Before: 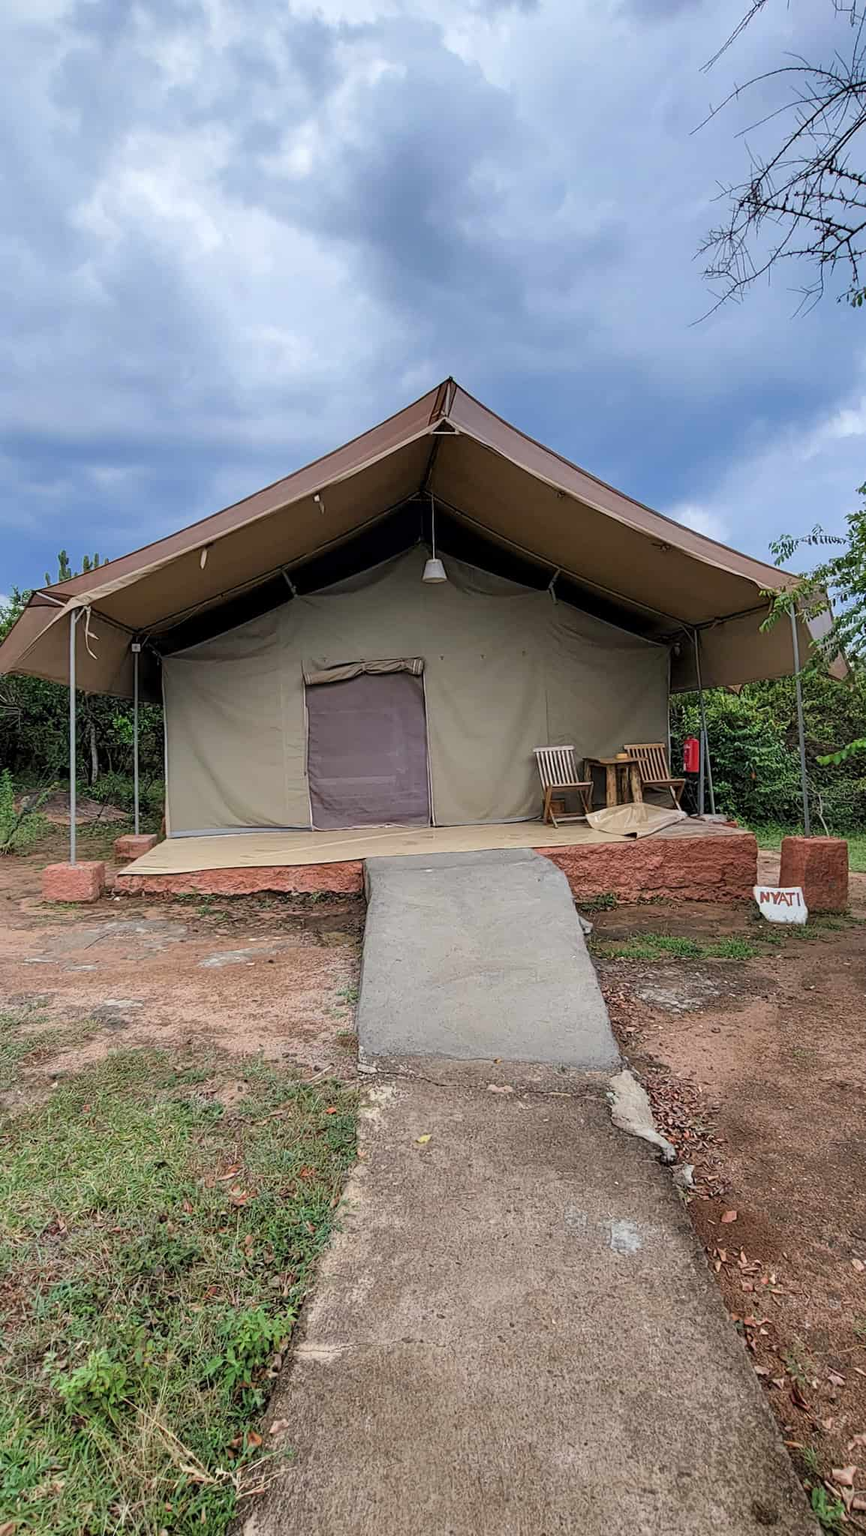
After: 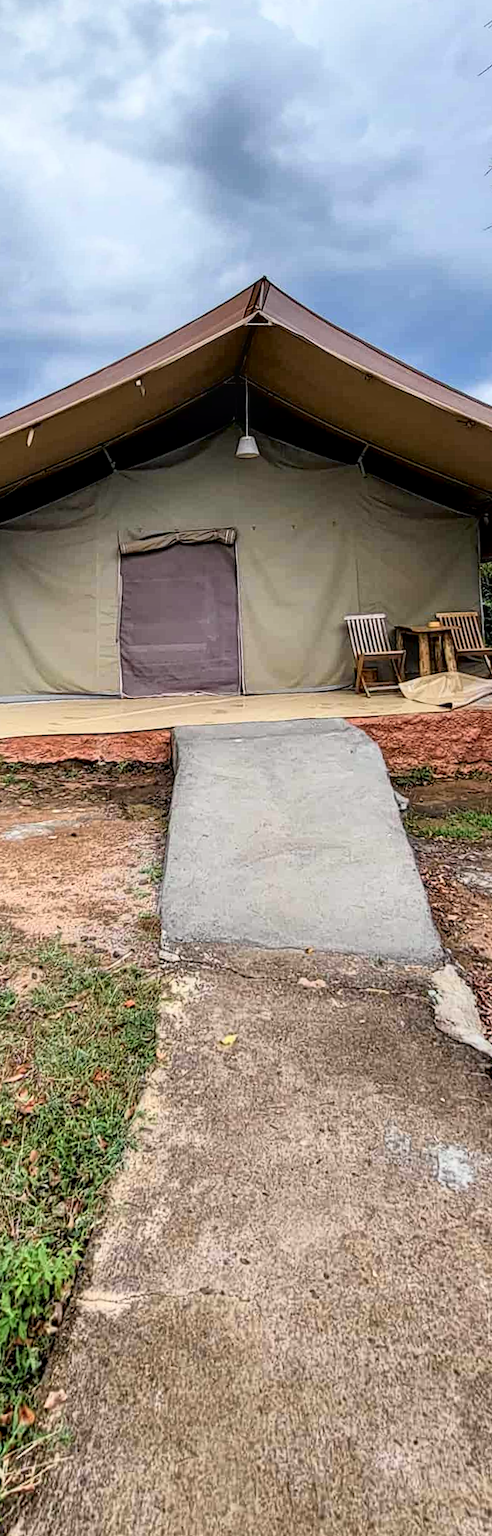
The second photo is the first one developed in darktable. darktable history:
local contrast: detail 130%
tone curve: curves: ch0 [(0, 0.024) (0.031, 0.027) (0.113, 0.069) (0.198, 0.18) (0.304, 0.303) (0.441, 0.462) (0.557, 0.6) (0.711, 0.79) (0.812, 0.878) (0.927, 0.935) (1, 0.963)]; ch1 [(0, 0) (0.222, 0.2) (0.343, 0.325) (0.45, 0.441) (0.502, 0.501) (0.527, 0.534) (0.55, 0.561) (0.632, 0.656) (0.735, 0.754) (1, 1)]; ch2 [(0, 0) (0.249, 0.222) (0.352, 0.348) (0.424, 0.439) (0.476, 0.482) (0.499, 0.501) (0.517, 0.516) (0.532, 0.544) (0.558, 0.585) (0.596, 0.629) (0.726, 0.745) (0.82, 0.796) (0.998, 0.928)], color space Lab, independent channels, preserve colors none
crop and rotate: left 15.754%, right 17.579%
rotate and perspective: rotation 0.72°, lens shift (vertical) -0.352, lens shift (horizontal) -0.051, crop left 0.152, crop right 0.859, crop top 0.019, crop bottom 0.964
